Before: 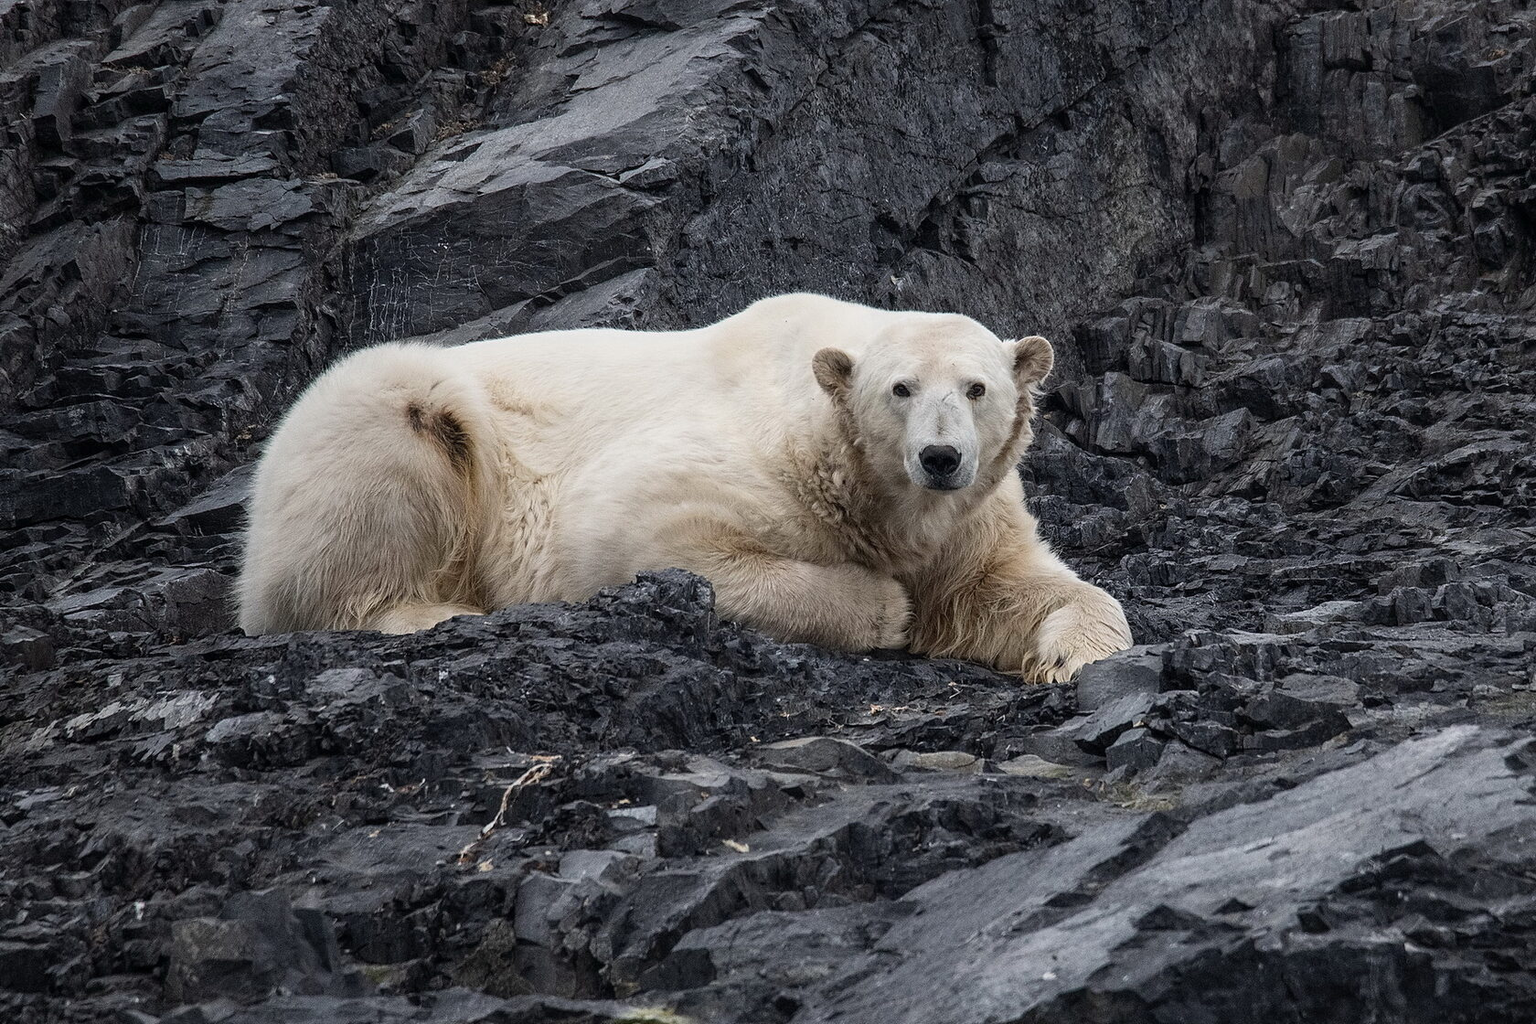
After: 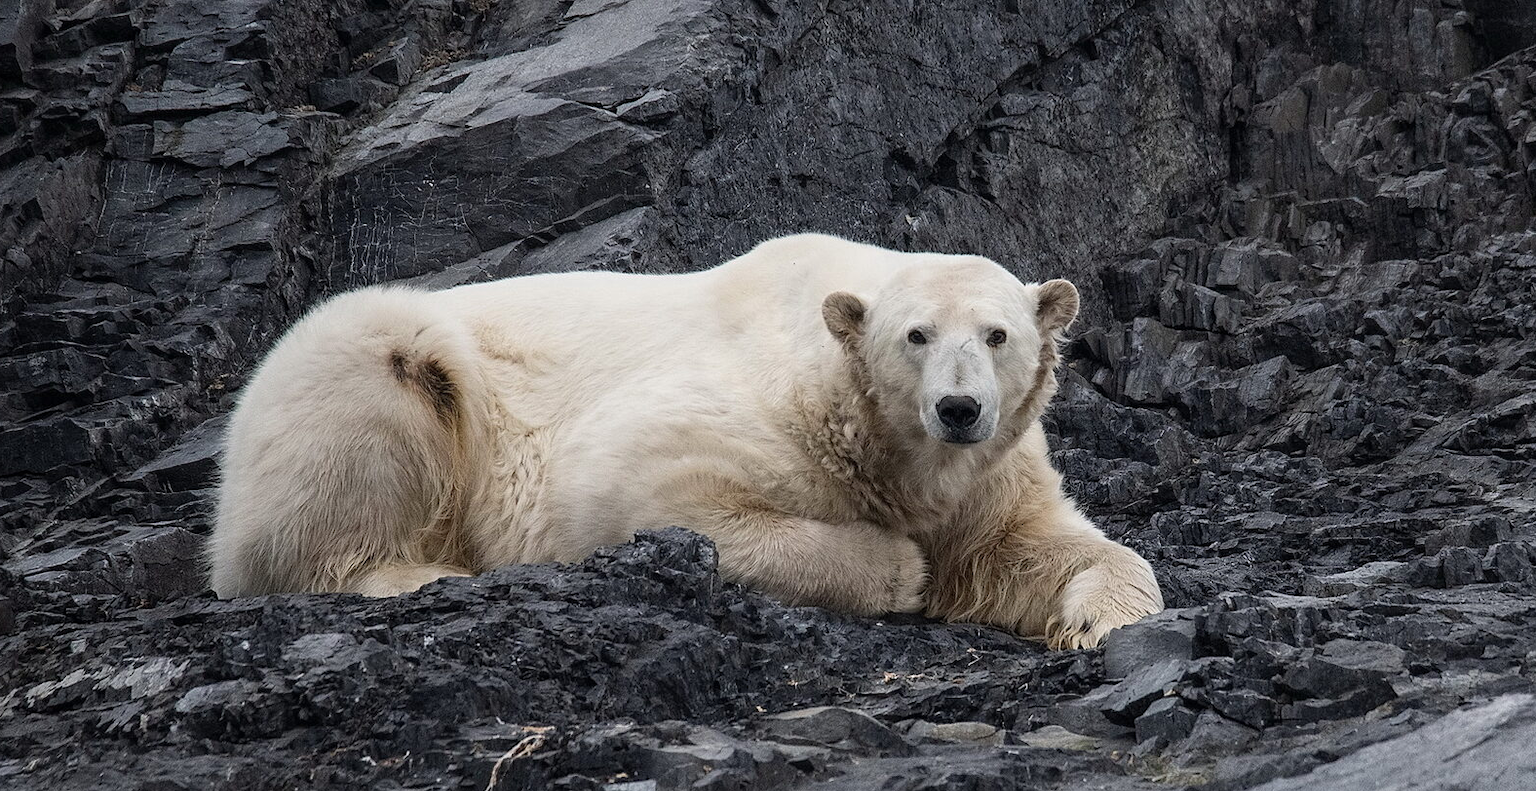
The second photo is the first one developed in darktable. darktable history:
exposure: compensate exposure bias true, compensate highlight preservation false
crop: left 2.737%, top 7.287%, right 3.421%, bottom 20.179%
